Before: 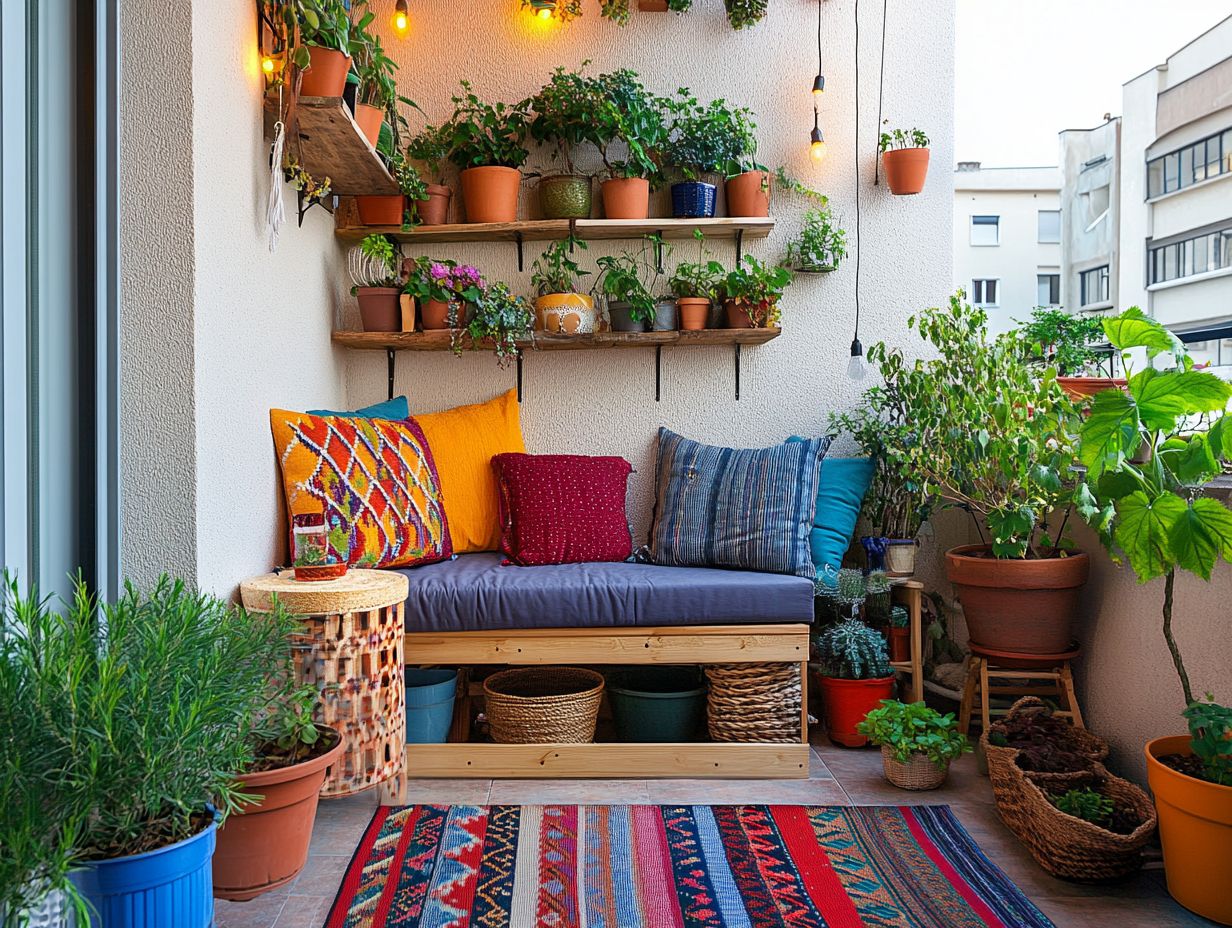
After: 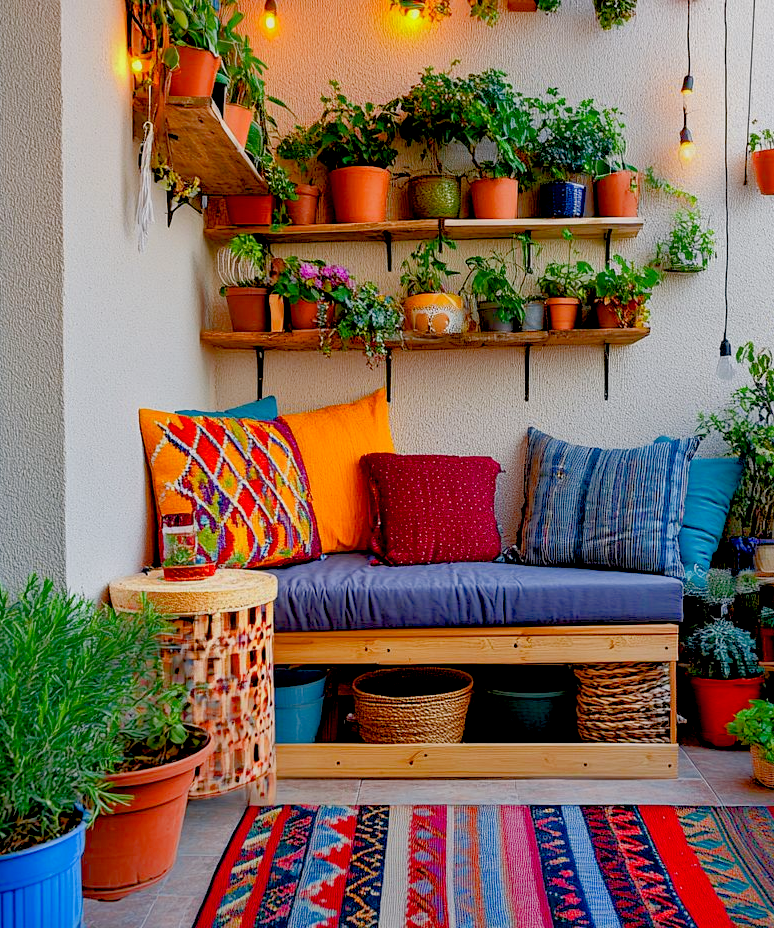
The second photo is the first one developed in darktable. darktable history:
exposure: black level correction 0.016, exposure -0.009 EV, compensate highlight preservation false
shadows and highlights: on, module defaults
color balance rgb: shadows lift › chroma 1%, shadows lift › hue 113°, highlights gain › chroma 0.2%, highlights gain › hue 333°, perceptual saturation grading › global saturation 20%, perceptual saturation grading › highlights -50%, perceptual saturation grading › shadows 25%, contrast -10%
color zones: curves: ch0 [(0.224, 0.526) (0.75, 0.5)]; ch1 [(0.055, 0.526) (0.224, 0.761) (0.377, 0.526) (0.75, 0.5)]
crop: left 10.644%, right 26.528%
